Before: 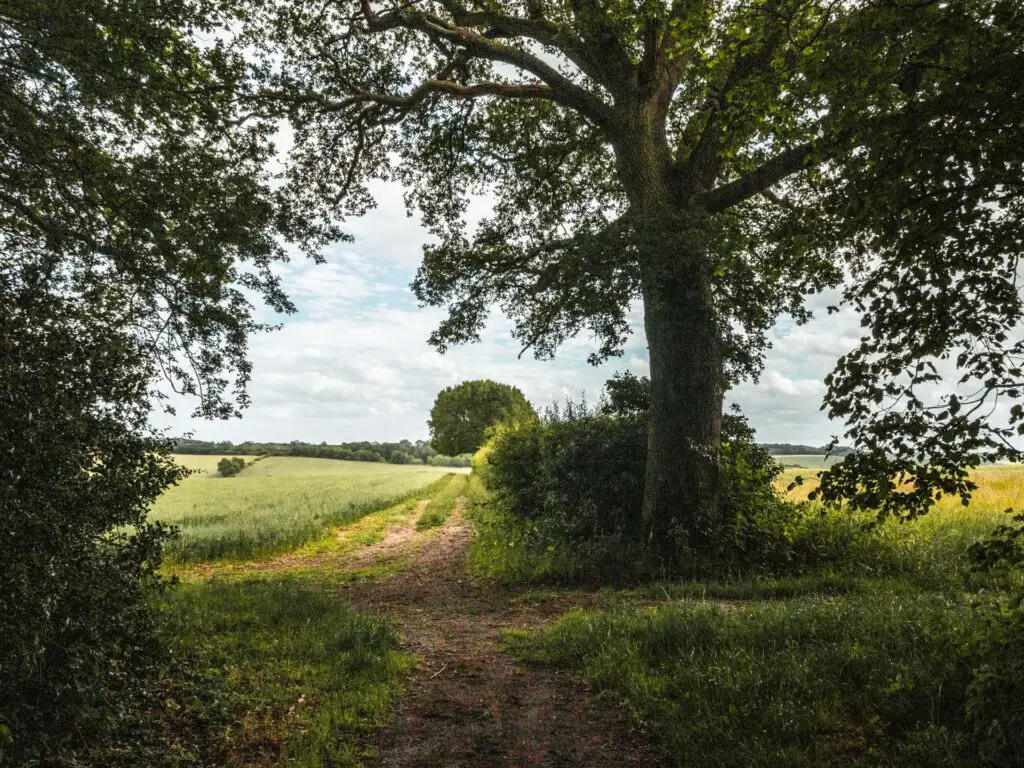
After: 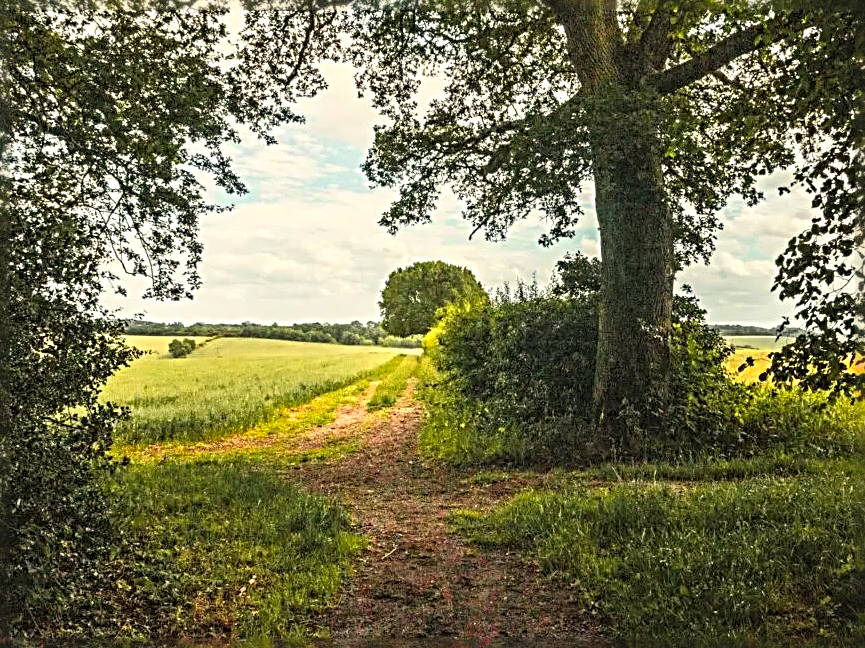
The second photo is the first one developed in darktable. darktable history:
white balance: red 1.045, blue 0.932
crop and rotate: left 4.842%, top 15.51%, right 10.668%
contrast brightness saturation: contrast 0.07, brightness 0.18, saturation 0.4
sharpen: radius 3.69, amount 0.928
